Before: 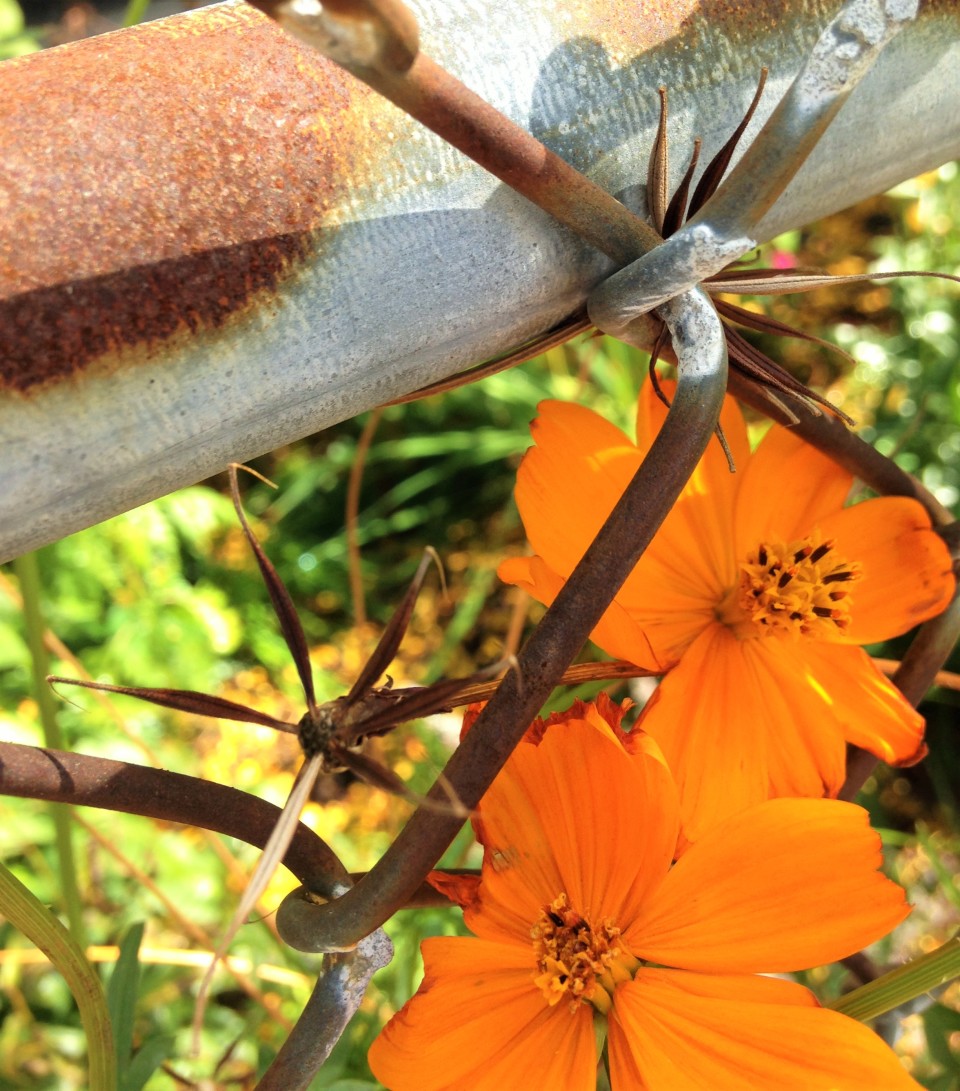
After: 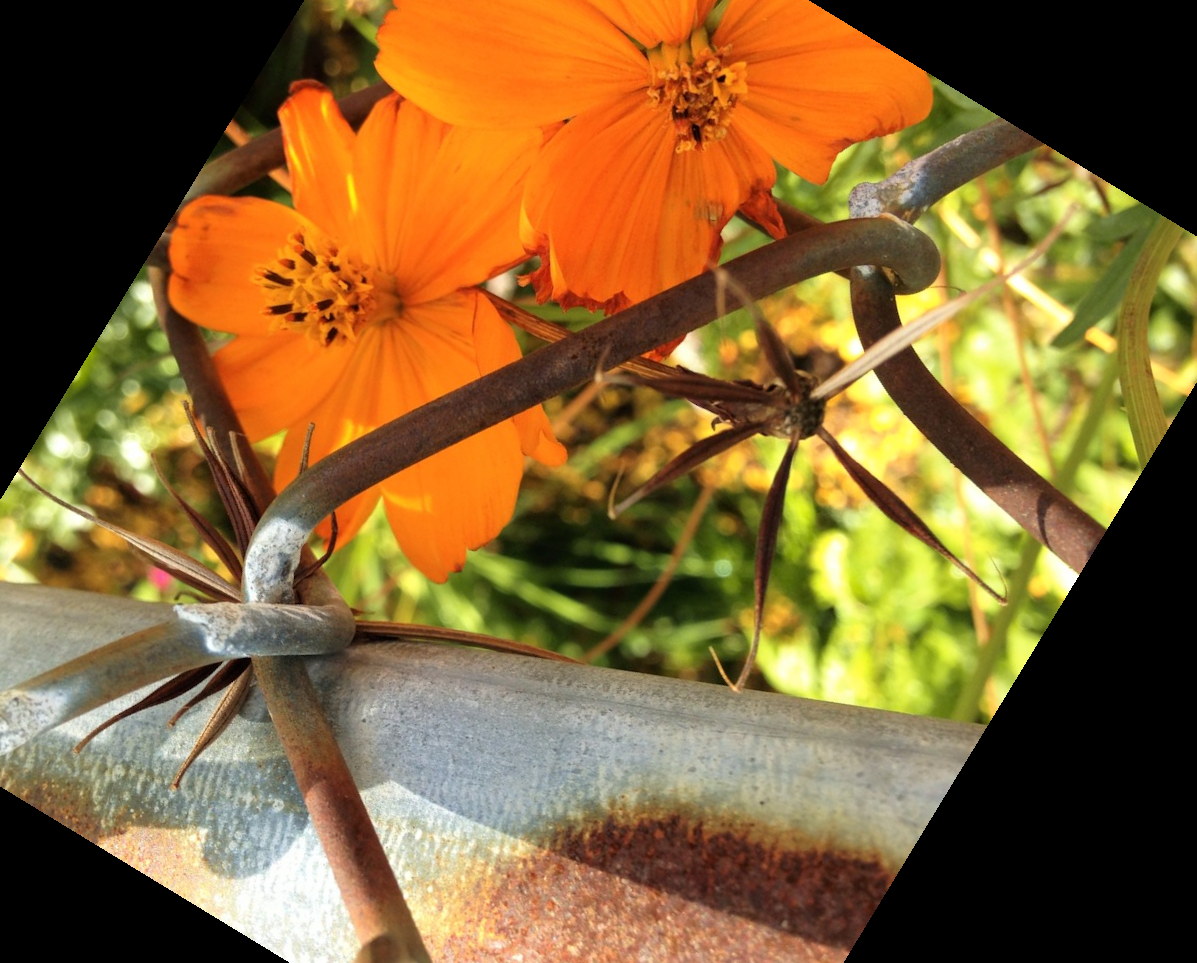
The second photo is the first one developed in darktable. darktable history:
color zones: curves: ch2 [(0, 0.5) (0.143, 0.5) (0.286, 0.489) (0.415, 0.421) (0.571, 0.5) (0.714, 0.5) (0.857, 0.5) (1, 0.5)]
crop and rotate: angle 148.68°, left 9.111%, top 15.603%, right 4.588%, bottom 17.041%
